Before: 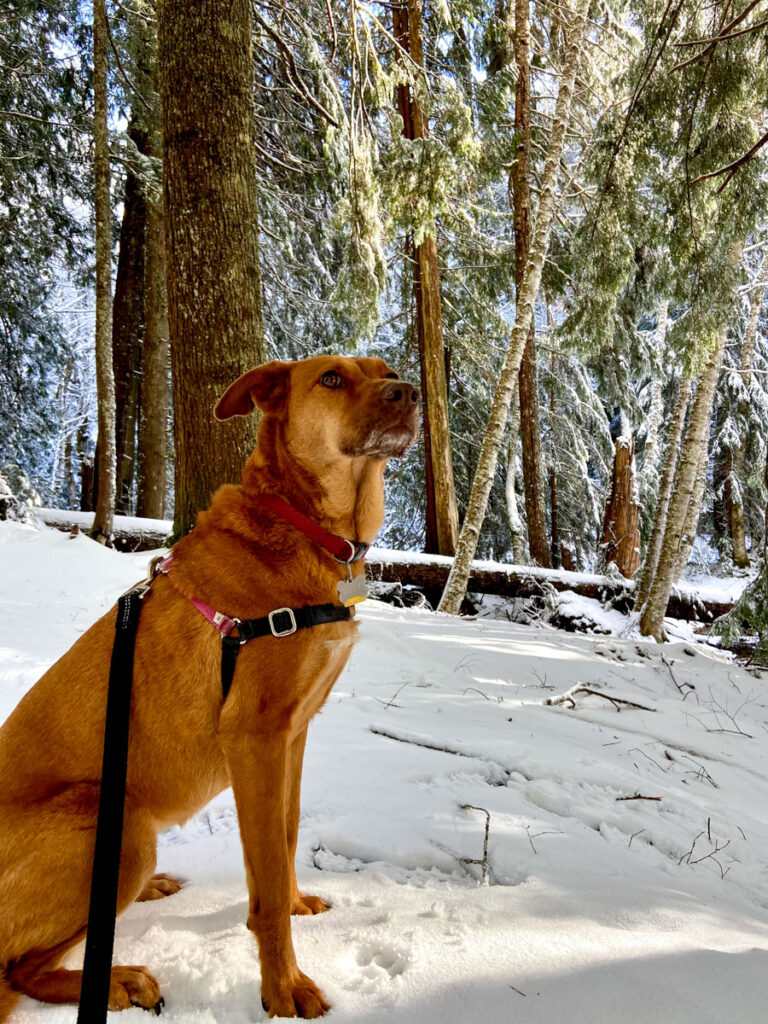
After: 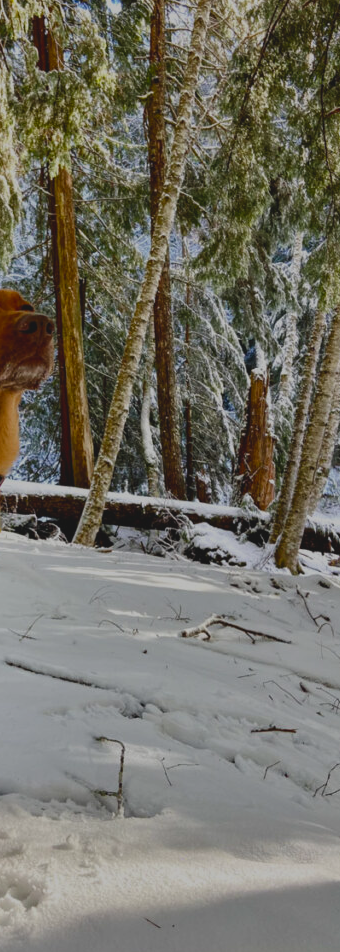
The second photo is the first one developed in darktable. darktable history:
color balance rgb: perceptual saturation grading › global saturation 20%, perceptual saturation grading › highlights -25%, perceptual saturation grading › shadows 25%
exposure: black level correction -0.016, exposure -1.018 EV, compensate highlight preservation false
crop: left 47.628%, top 6.643%, right 7.874%
